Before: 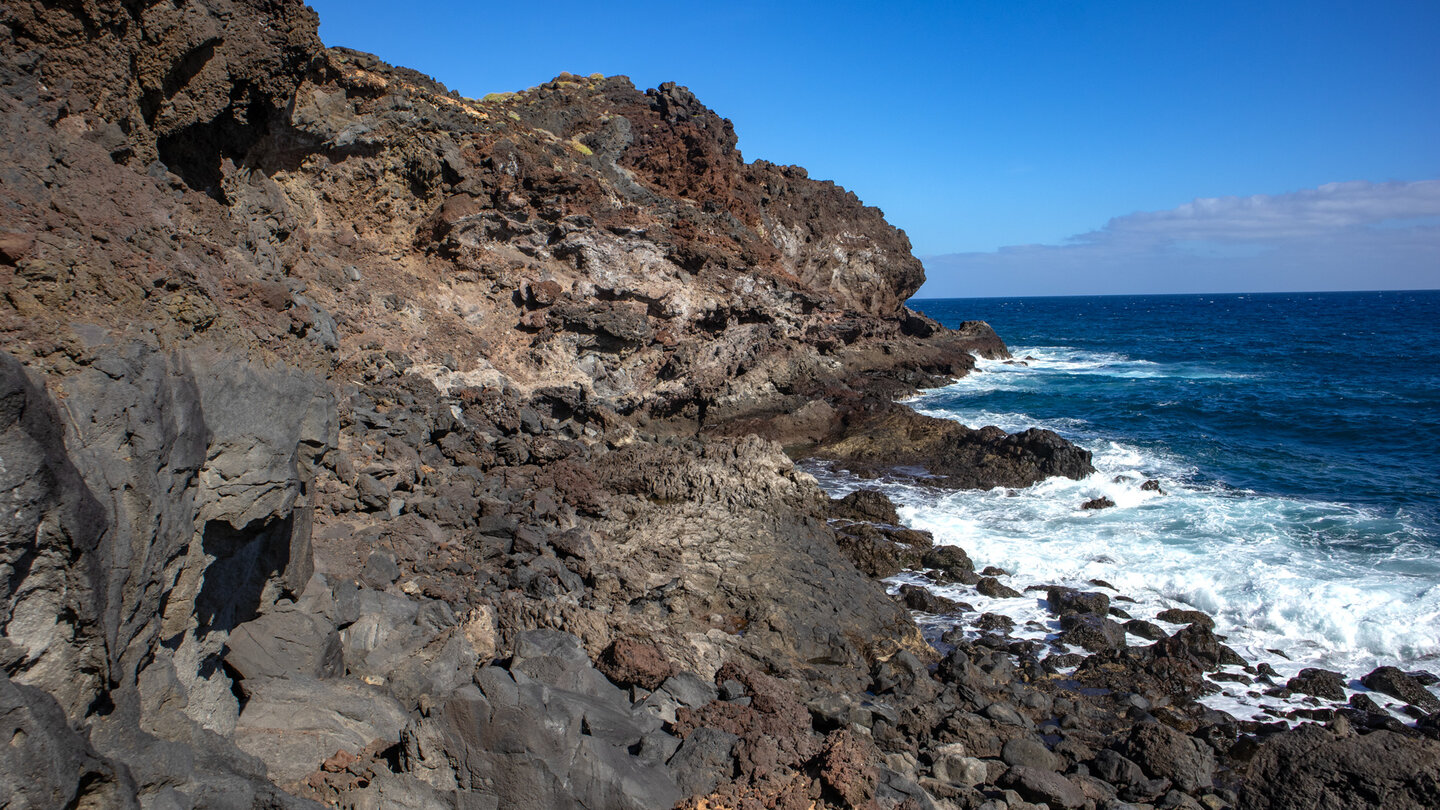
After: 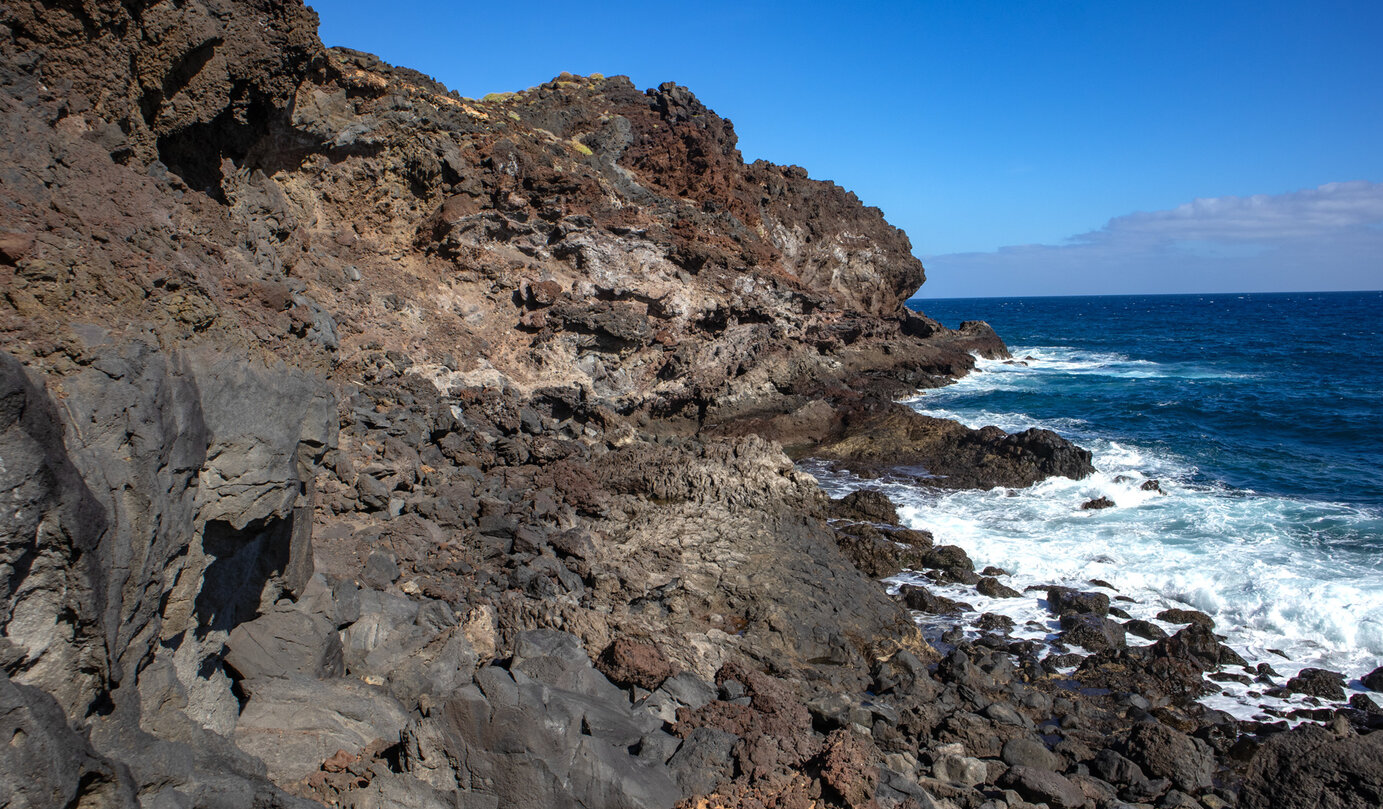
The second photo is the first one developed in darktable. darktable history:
crop: right 3.915%, bottom 0.041%
exposure: black level correction 0, compensate highlight preservation false
